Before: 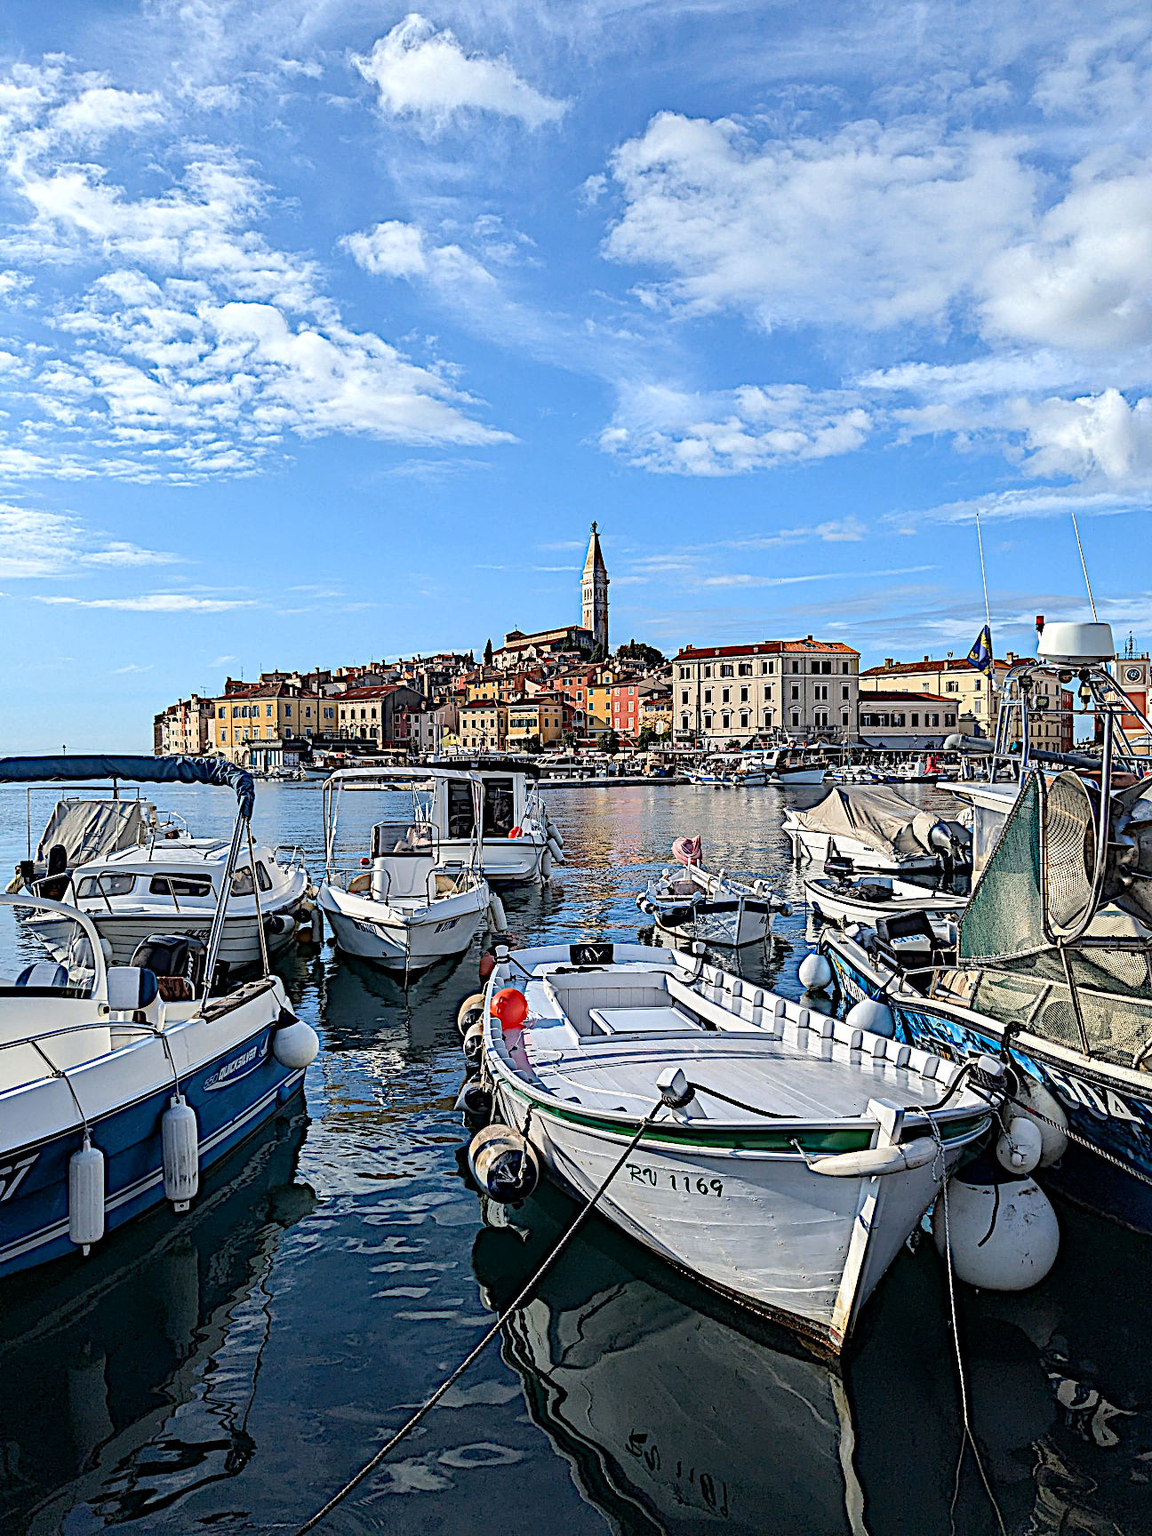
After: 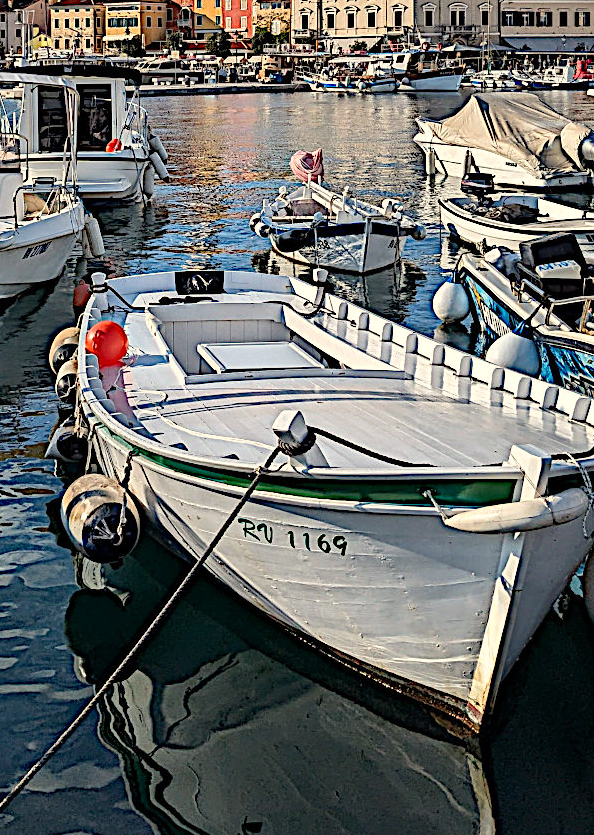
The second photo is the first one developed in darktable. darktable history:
crop: left 35.976%, top 45.819%, right 18.162%, bottom 5.807%
white balance: red 1.045, blue 0.932
